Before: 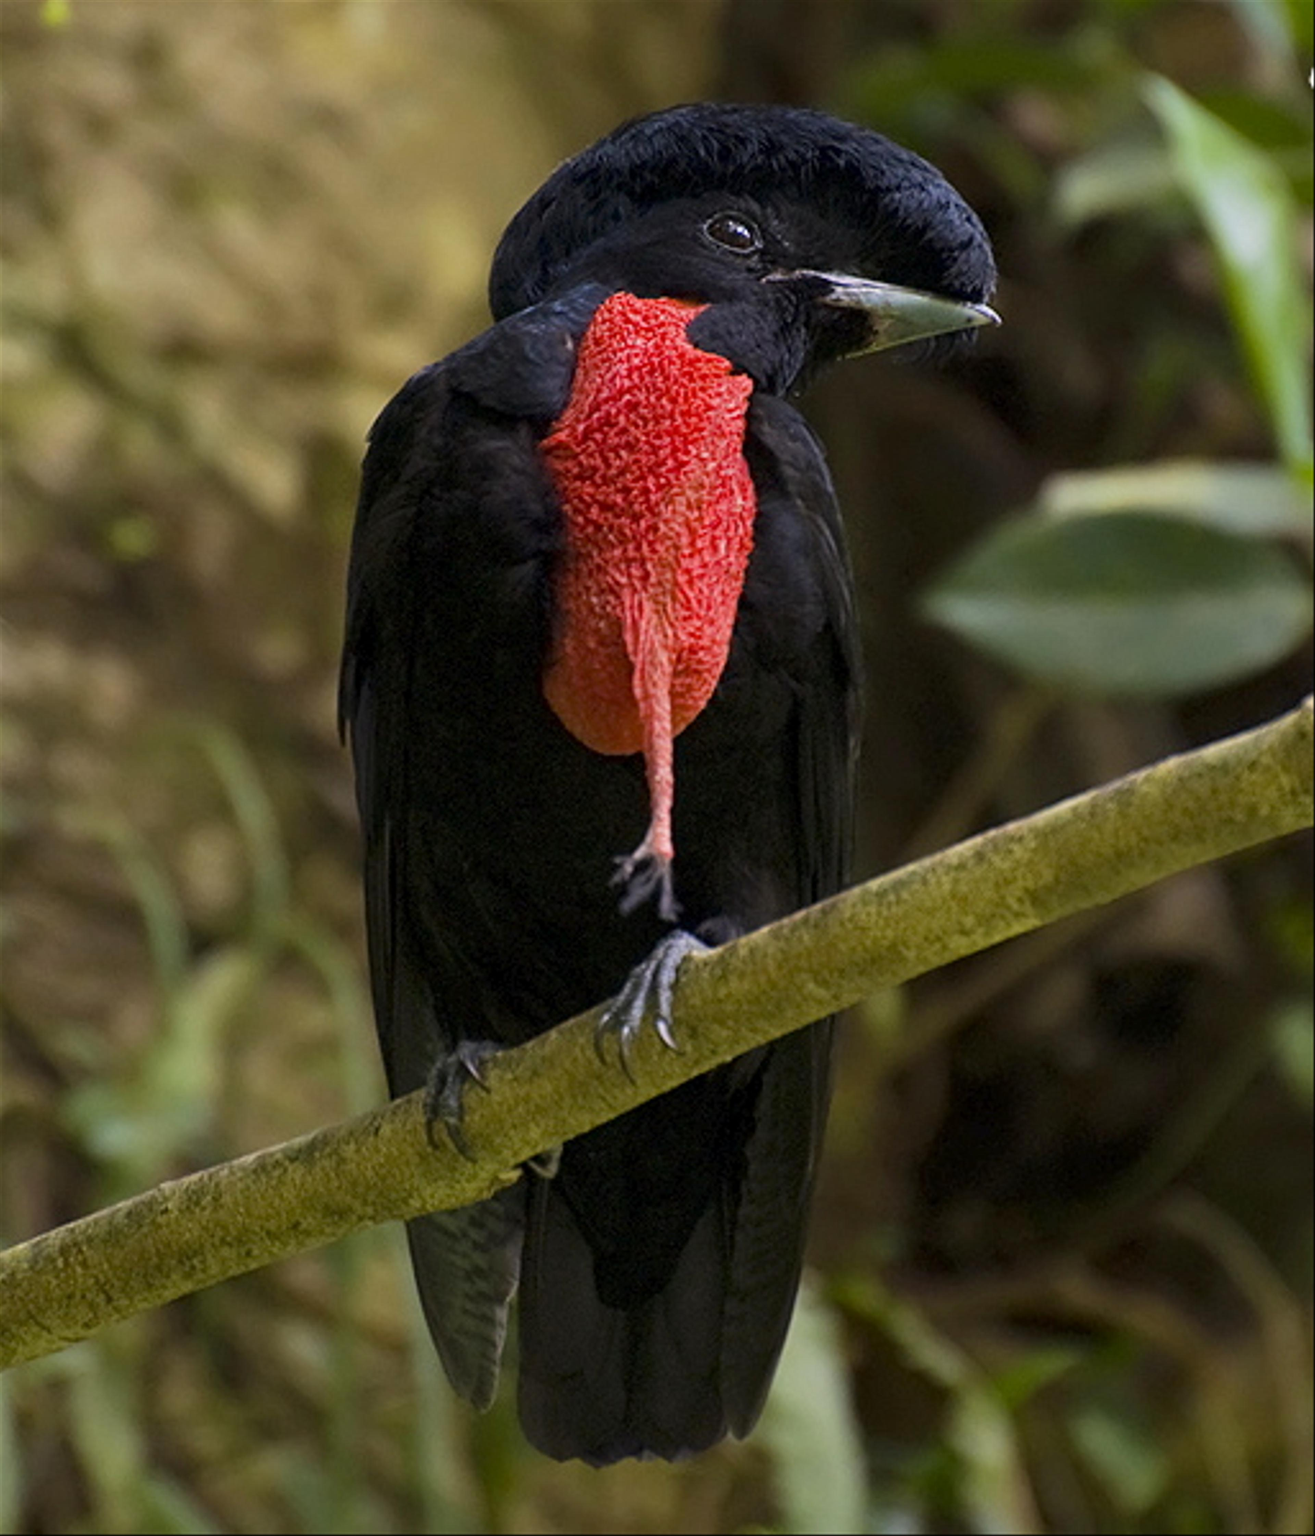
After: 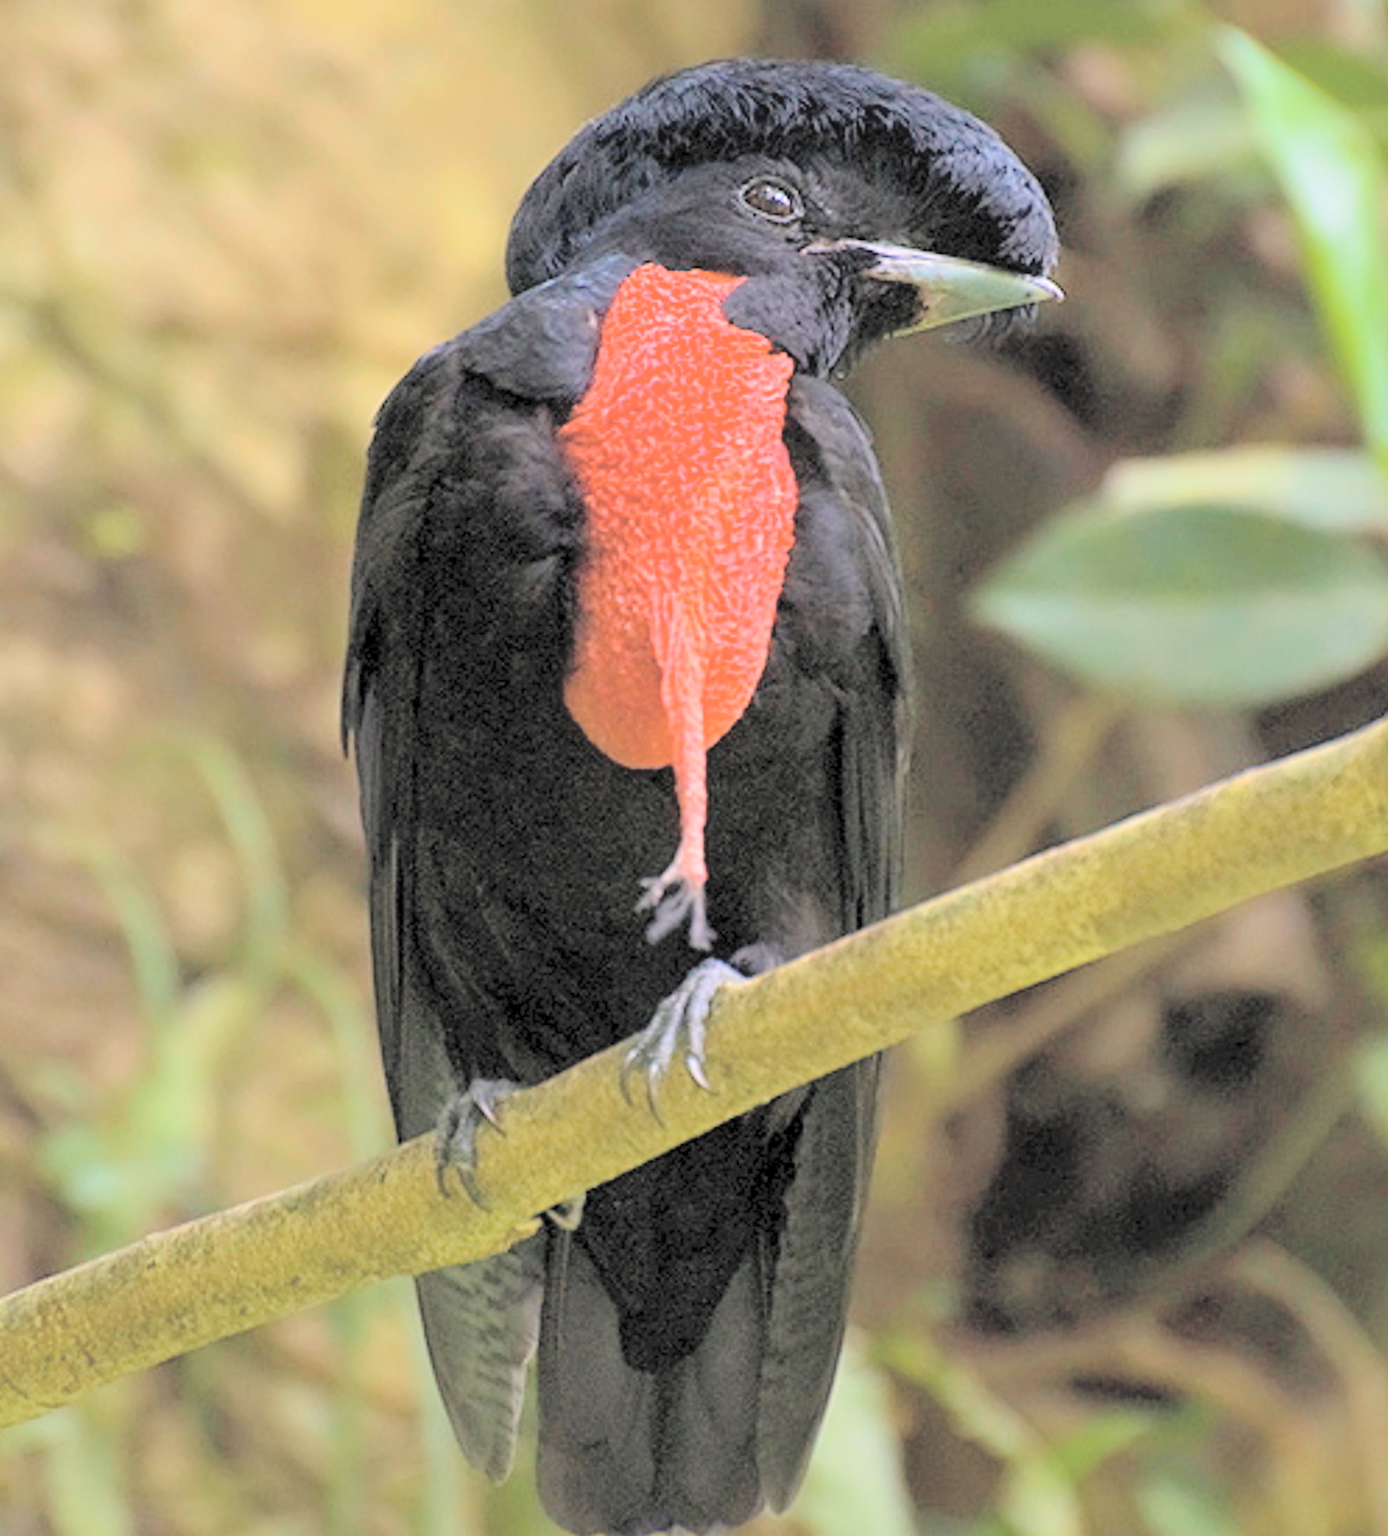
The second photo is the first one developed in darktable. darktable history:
contrast brightness saturation: brightness 1
crop: left 1.964%, top 3.251%, right 1.122%, bottom 4.933%
